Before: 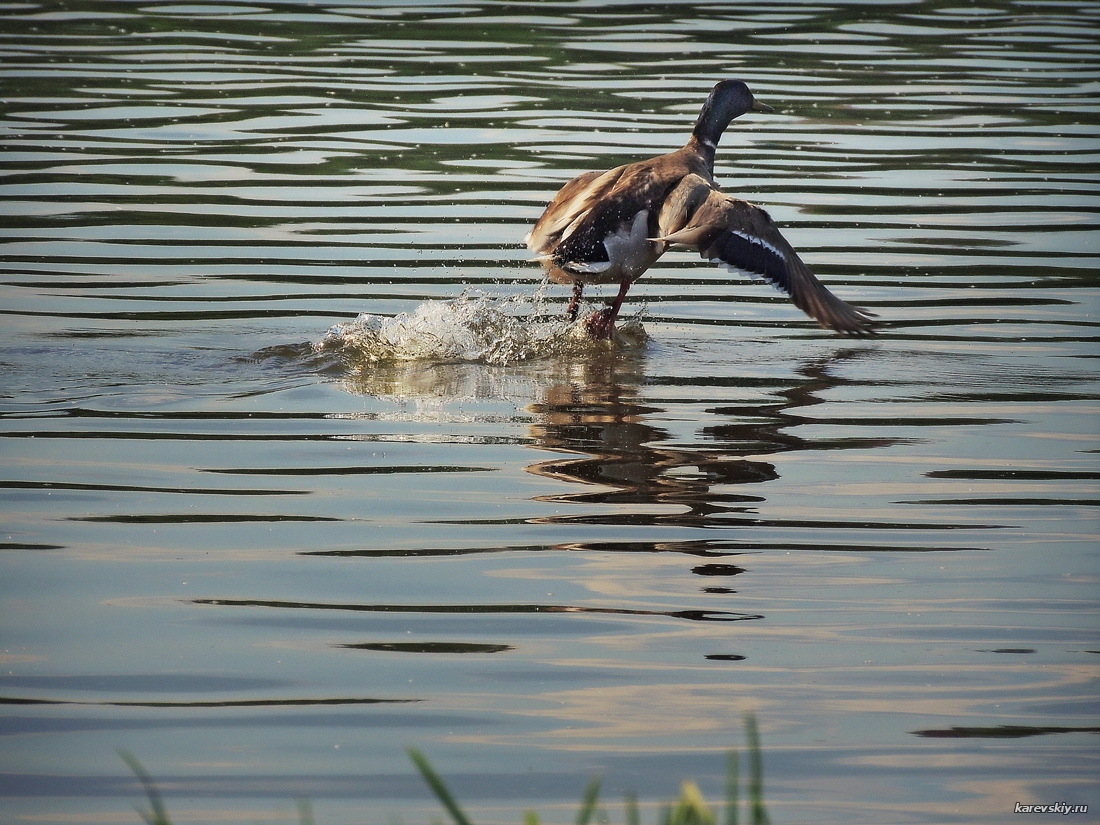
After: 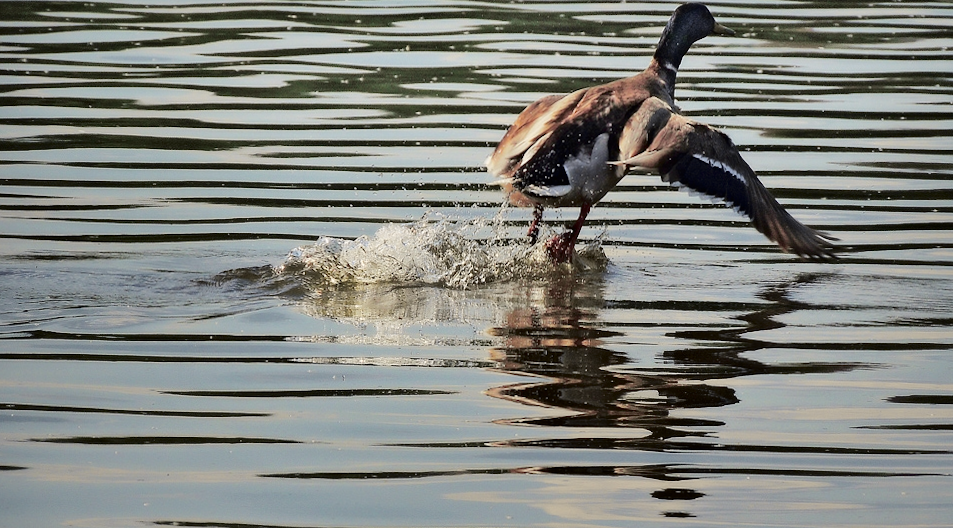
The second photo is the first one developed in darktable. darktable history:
rotate and perspective: rotation 0.192°, lens shift (horizontal) -0.015, crop left 0.005, crop right 0.996, crop top 0.006, crop bottom 0.99
tone curve: curves: ch0 [(0.003, 0) (0.066, 0.017) (0.163, 0.09) (0.264, 0.238) (0.395, 0.421) (0.517, 0.575) (0.633, 0.687) (0.791, 0.814) (1, 1)]; ch1 [(0, 0) (0.149, 0.17) (0.327, 0.339) (0.39, 0.403) (0.456, 0.463) (0.501, 0.502) (0.512, 0.507) (0.53, 0.533) (0.575, 0.592) (0.671, 0.655) (0.729, 0.679) (1, 1)]; ch2 [(0, 0) (0.337, 0.382) (0.464, 0.47) (0.501, 0.502) (0.527, 0.532) (0.563, 0.555) (0.615, 0.61) (0.663, 0.68) (1, 1)], color space Lab, independent channels, preserve colors none
crop: left 3.015%, top 8.969%, right 9.647%, bottom 26.457%
shadows and highlights: low approximation 0.01, soften with gaussian
